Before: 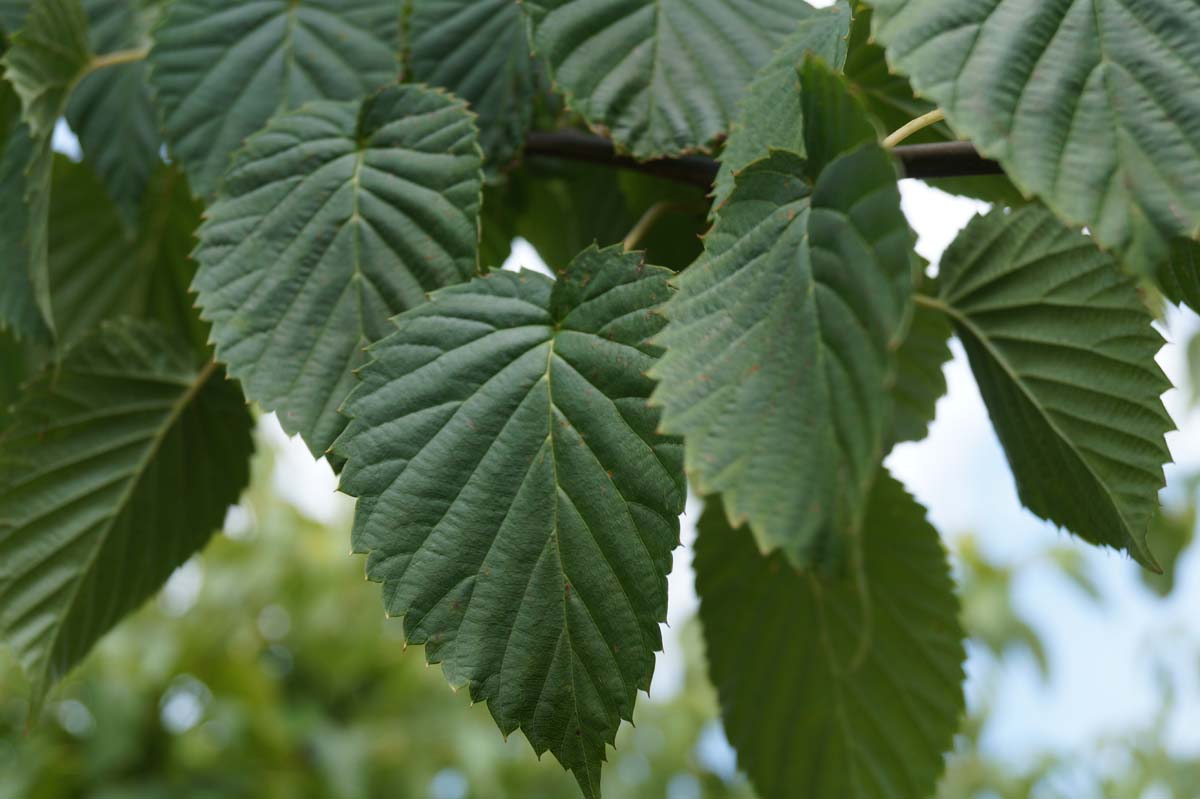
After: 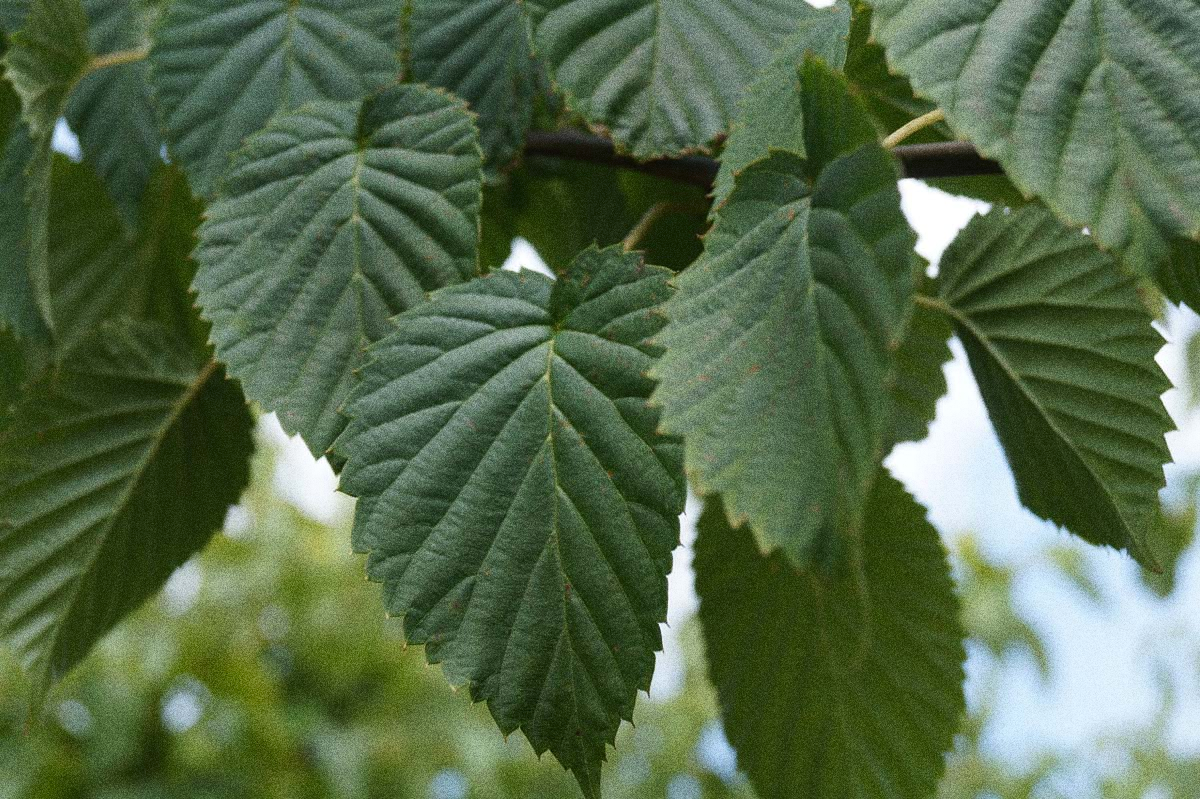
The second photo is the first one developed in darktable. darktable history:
grain: coarseness 10.62 ISO, strength 55.56%
exposure: compensate highlight preservation false
